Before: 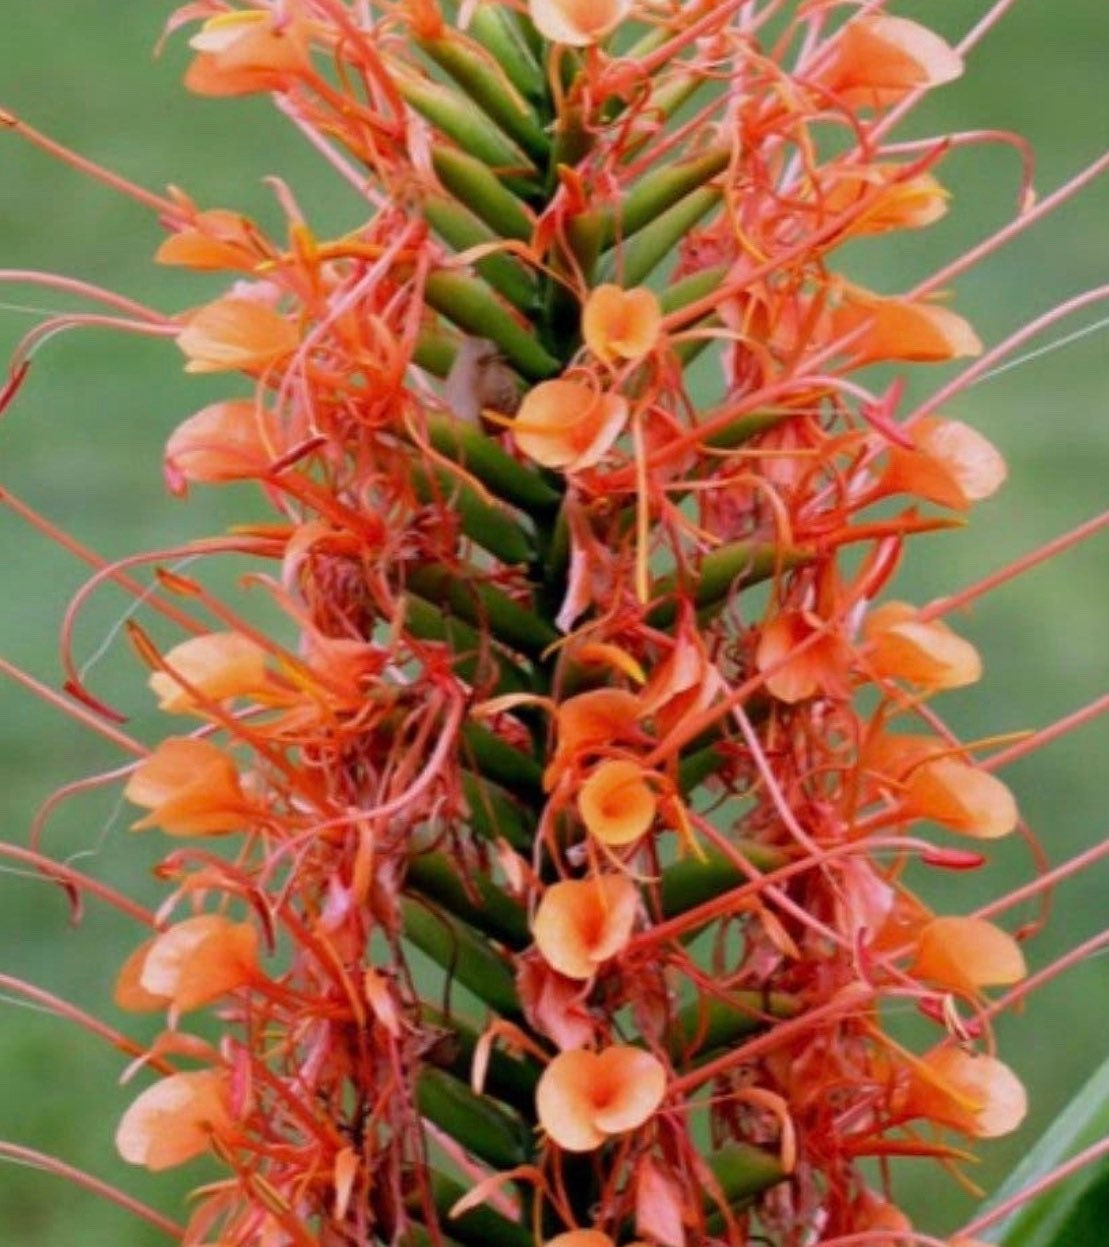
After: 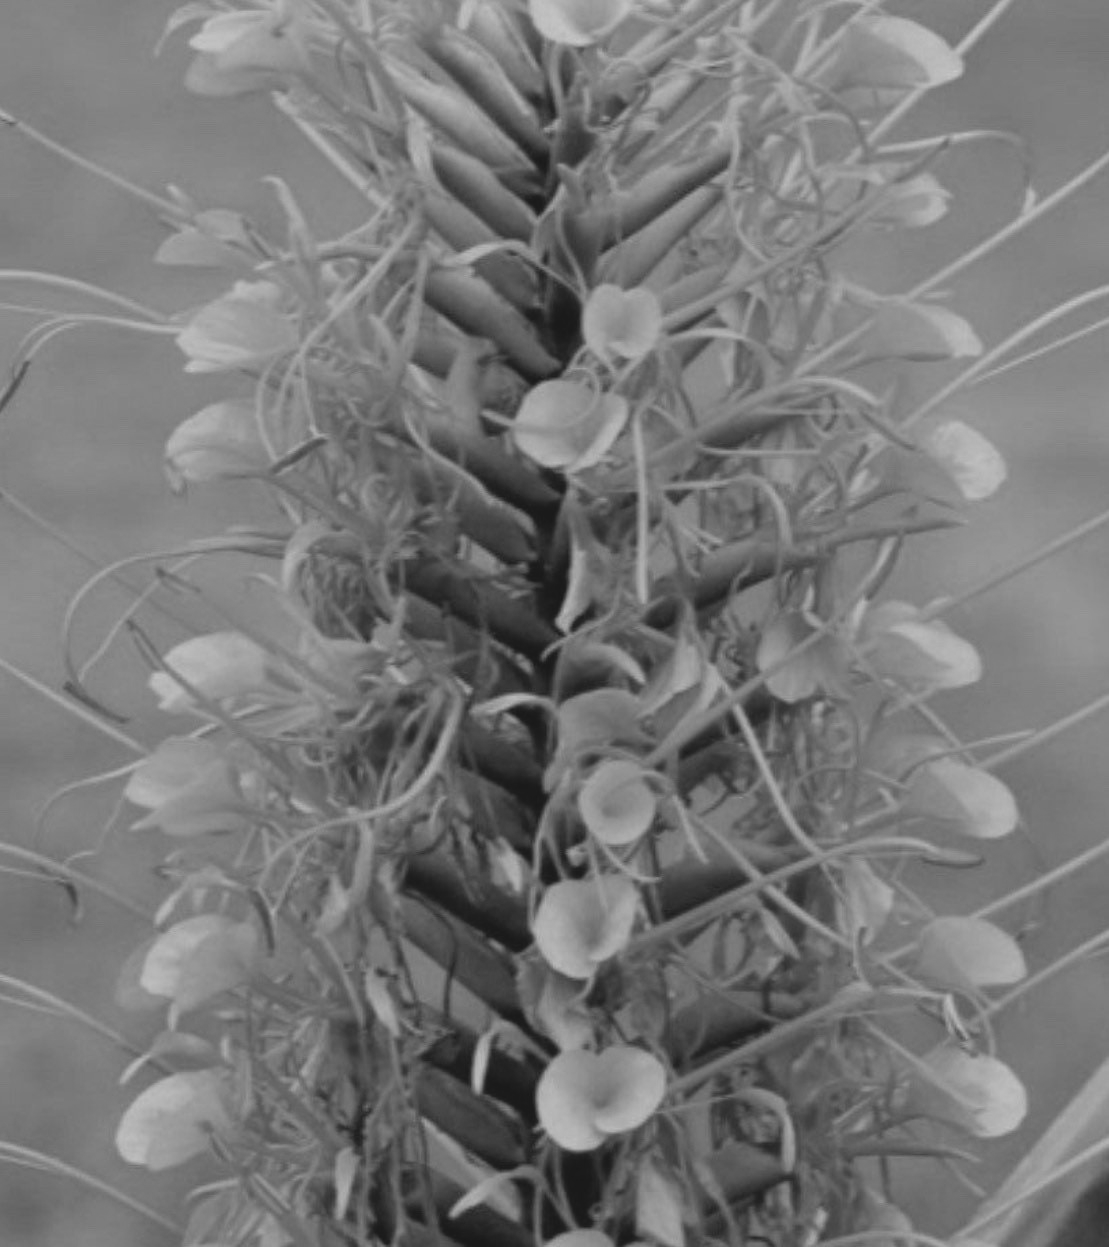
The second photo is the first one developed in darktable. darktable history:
contrast brightness saturation: contrast -0.15, brightness 0.05, saturation -0.12
monochrome: a -71.75, b 75.82
